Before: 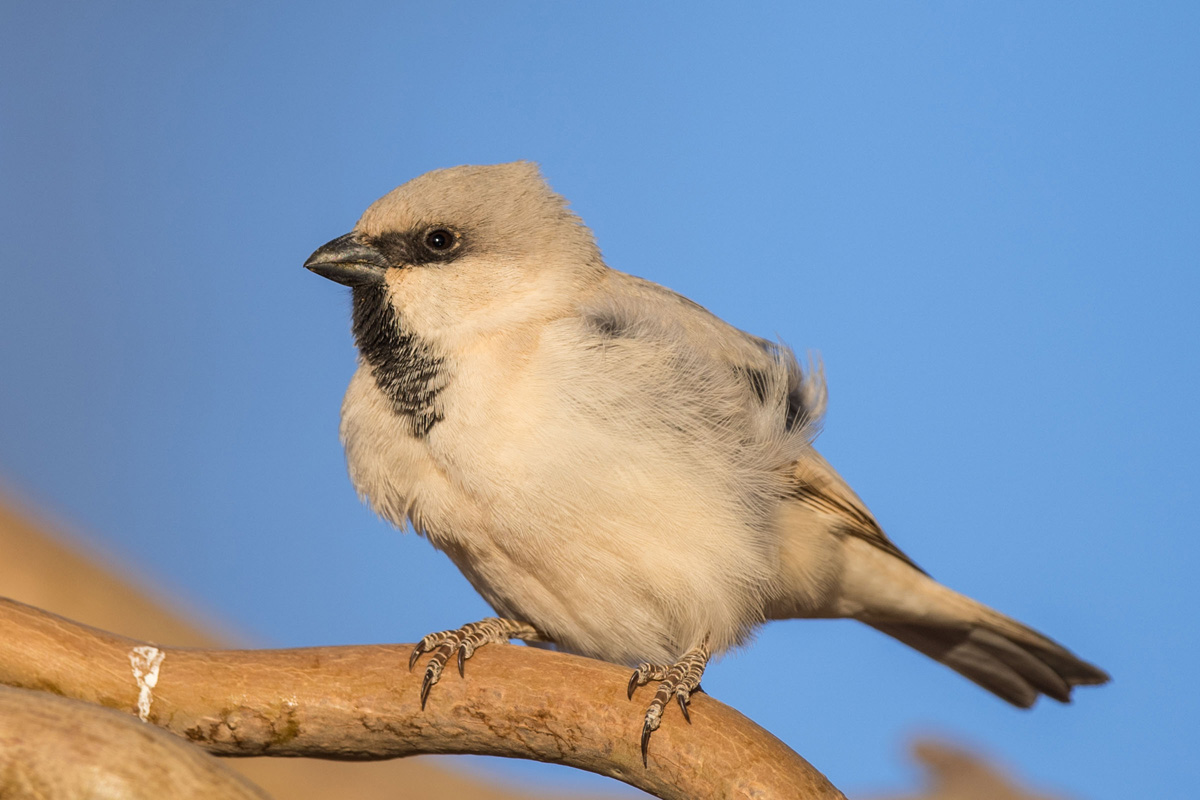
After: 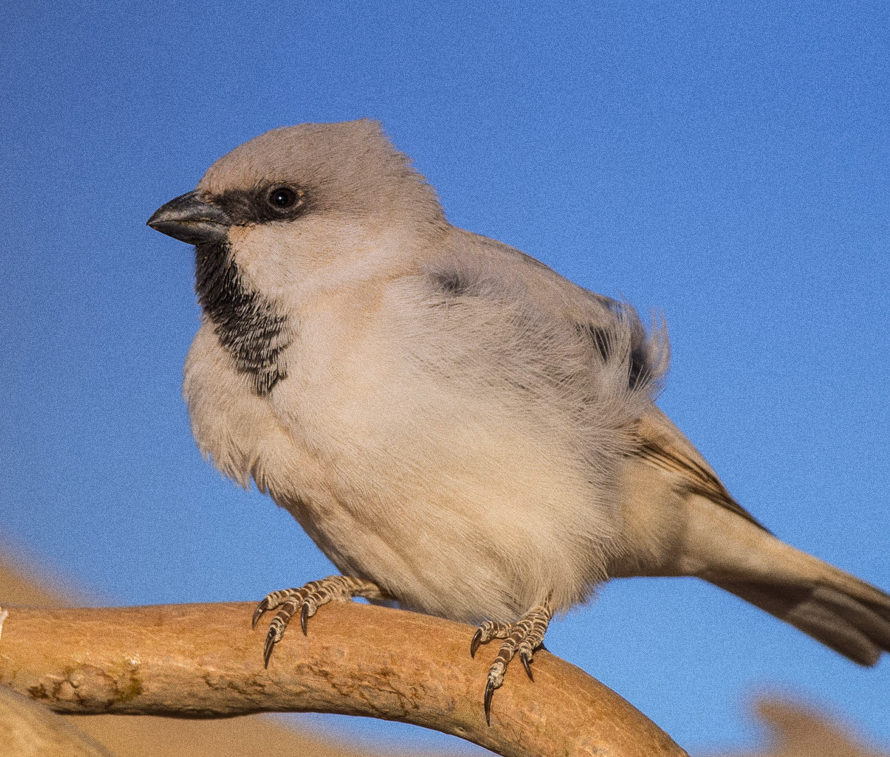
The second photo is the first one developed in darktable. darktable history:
graduated density: hue 238.83°, saturation 50%
grain: coarseness 22.88 ISO
crop and rotate: left 13.15%, top 5.251%, right 12.609%
